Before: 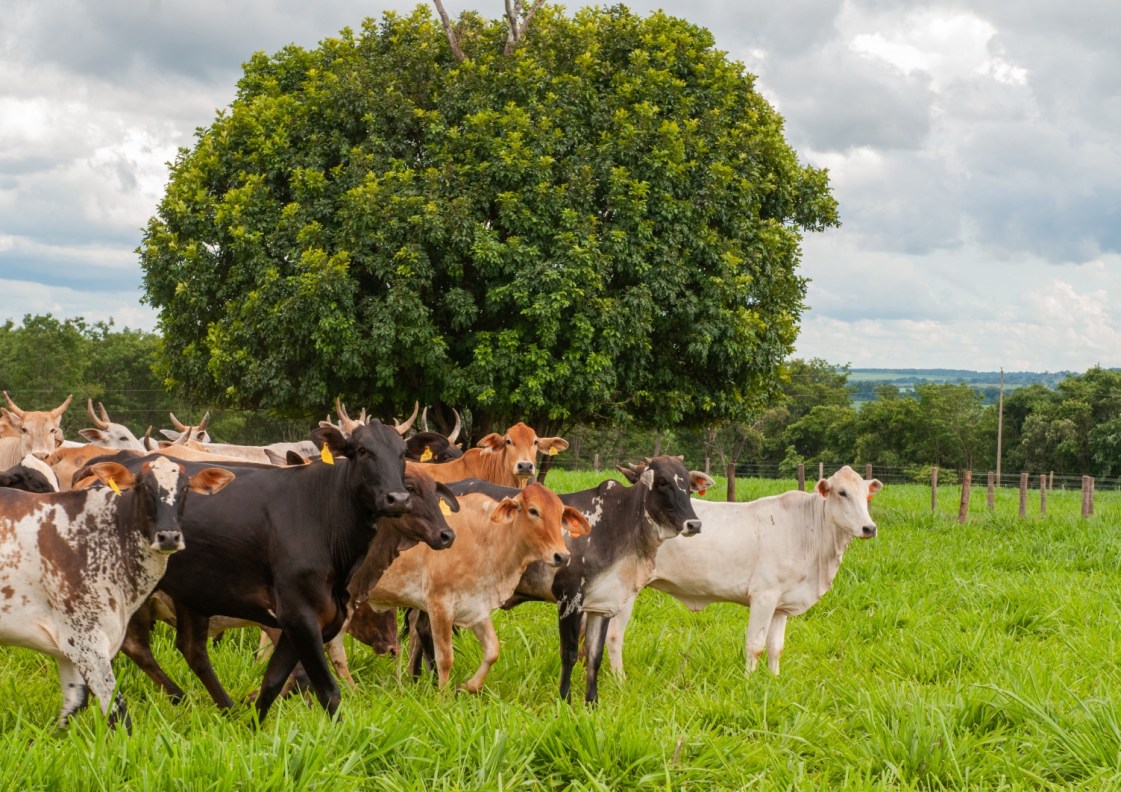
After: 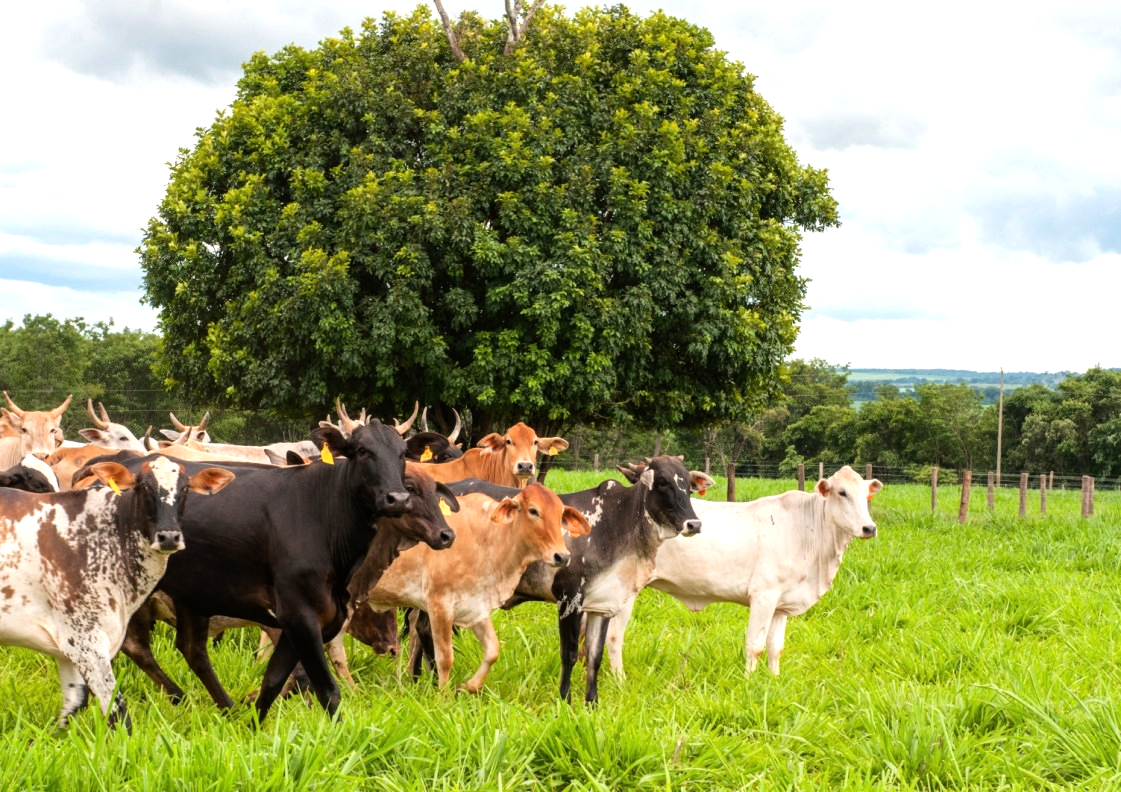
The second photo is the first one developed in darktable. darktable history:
tone equalizer: -8 EV -0.784 EV, -7 EV -0.69 EV, -6 EV -0.575 EV, -5 EV -0.395 EV, -3 EV 0.405 EV, -2 EV 0.6 EV, -1 EV 0.682 EV, +0 EV 0.777 EV, mask exposure compensation -0.51 EV
